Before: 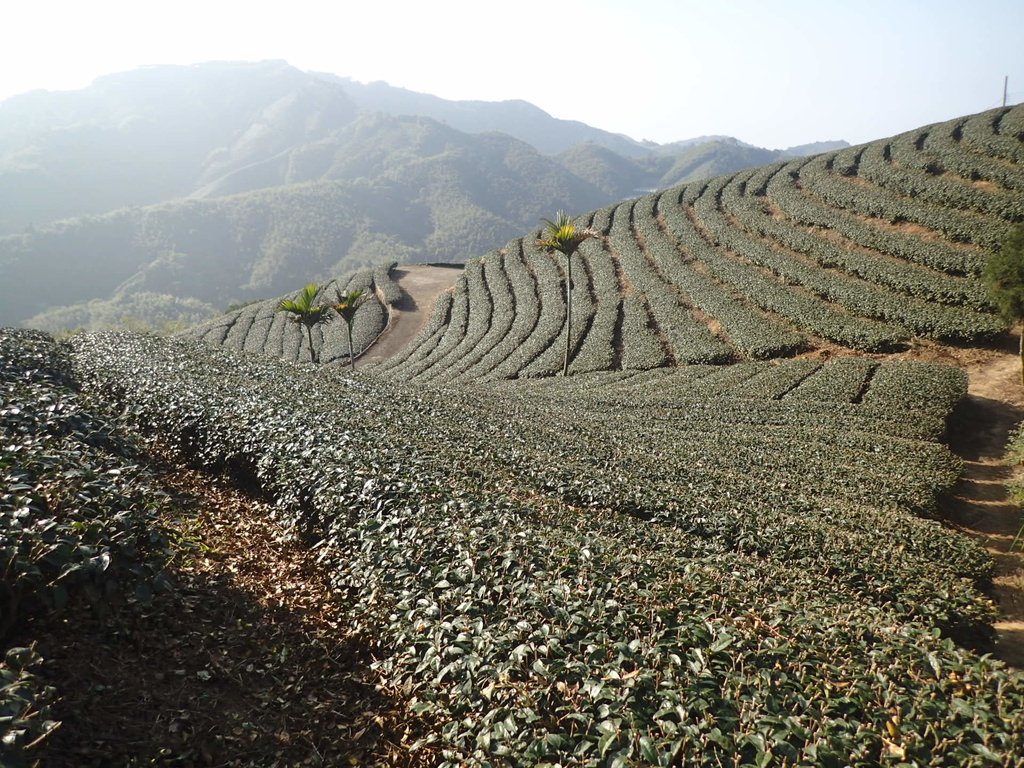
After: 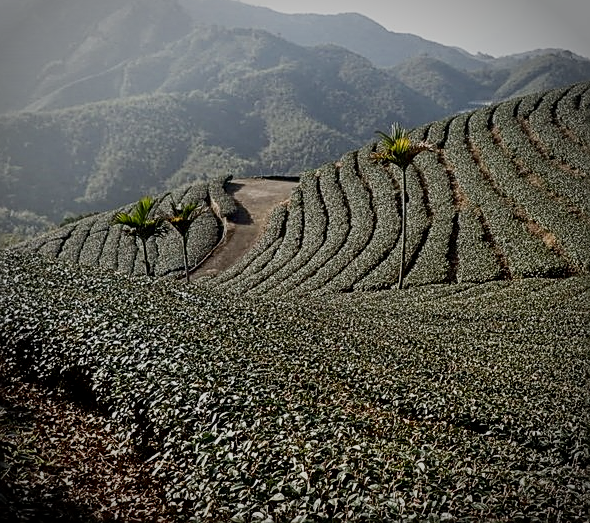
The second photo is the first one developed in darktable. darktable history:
tone equalizer: -8 EV 0.237 EV, -7 EV 0.398 EV, -6 EV 0.428 EV, -5 EV 0.267 EV, -3 EV -0.27 EV, -2 EV -0.392 EV, -1 EV -0.411 EV, +0 EV -0.224 EV, edges refinement/feathering 500, mask exposure compensation -1.57 EV, preserve details no
filmic rgb: black relative exposure -7.65 EV, white relative exposure 4.56 EV, threshold 5.99 EV, hardness 3.61, enable highlight reconstruction true
local contrast: on, module defaults
vignetting: brightness -0.575, automatic ratio true
crop: left 16.203%, top 11.362%, right 26.166%, bottom 20.507%
sharpen: amount 0.737
contrast brightness saturation: contrast 0.242, brightness -0.224, saturation 0.146
